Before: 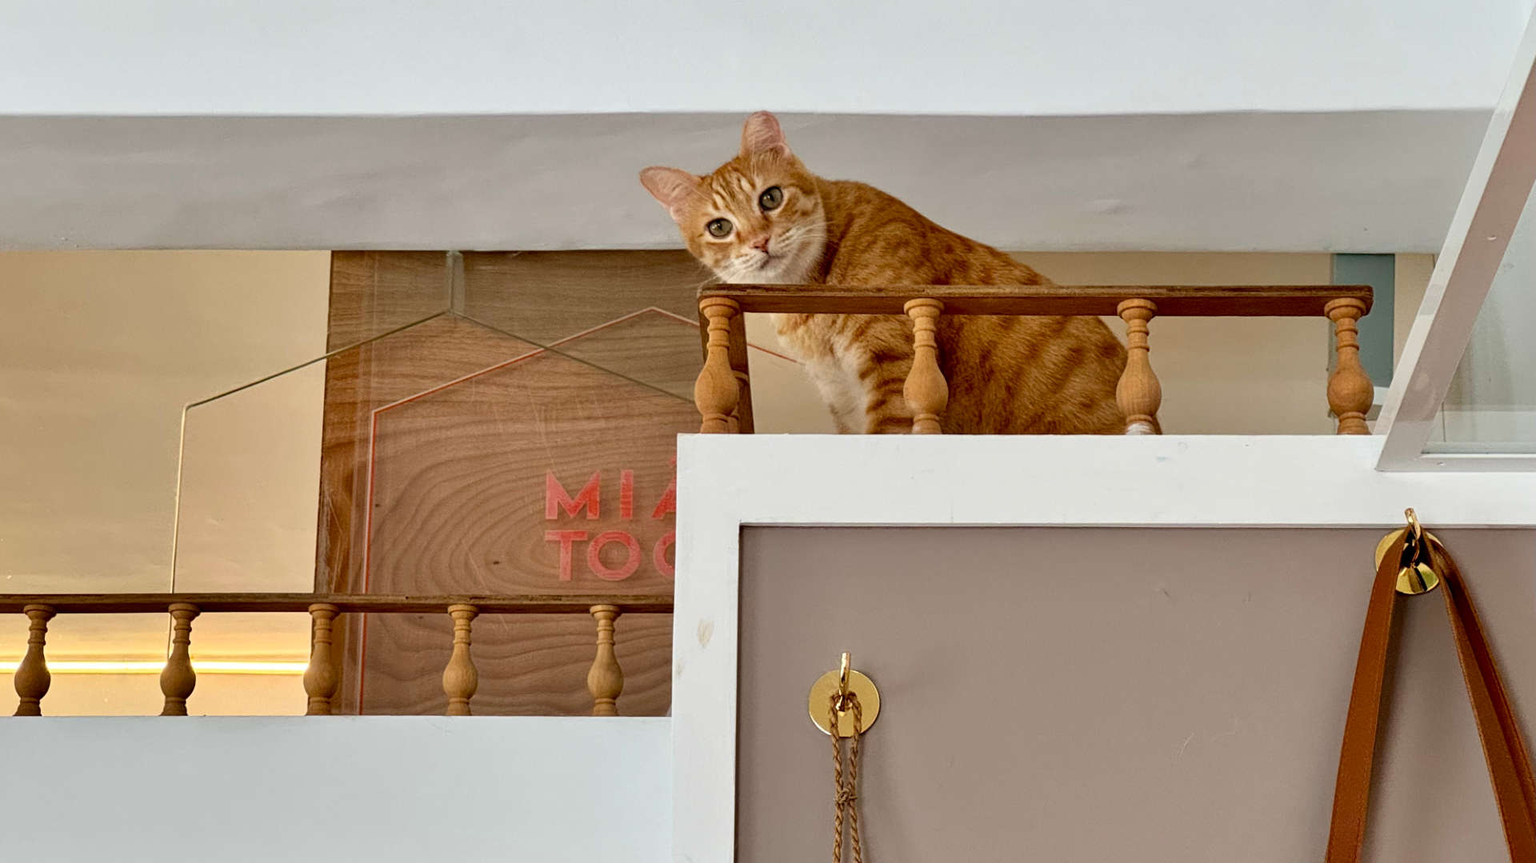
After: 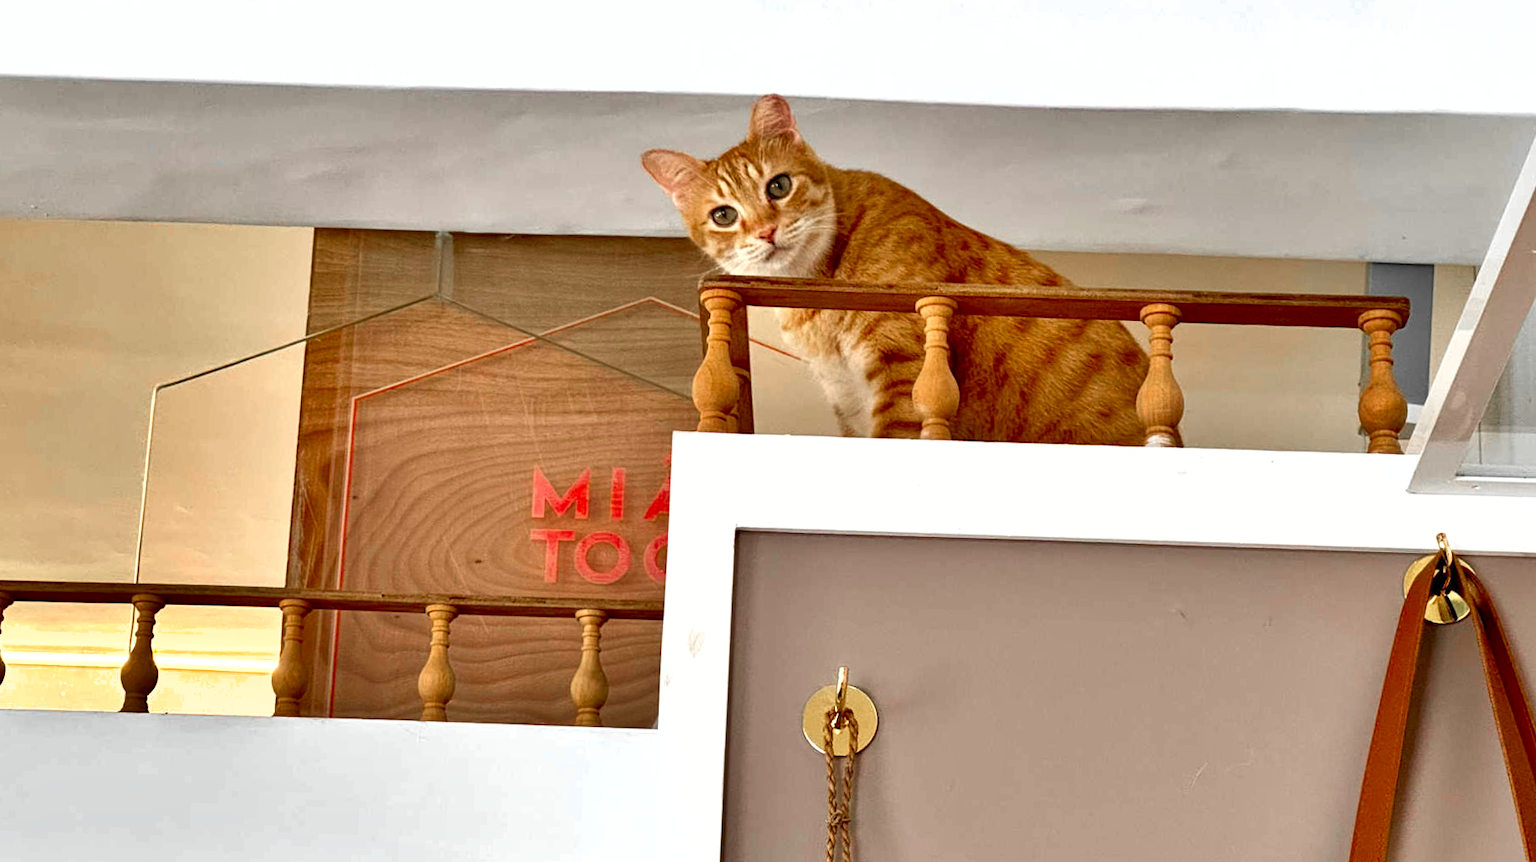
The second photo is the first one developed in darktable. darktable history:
levels: levels [0, 0.51, 1]
shadows and highlights: low approximation 0.01, soften with gaussian
color zones: curves: ch1 [(0, 0.679) (0.143, 0.647) (0.286, 0.261) (0.378, -0.011) (0.571, 0.396) (0.714, 0.399) (0.857, 0.406) (1, 0.679)]
crop and rotate: angle -1.72°
exposure: exposure 0.6 EV, compensate exposure bias true, compensate highlight preservation false
